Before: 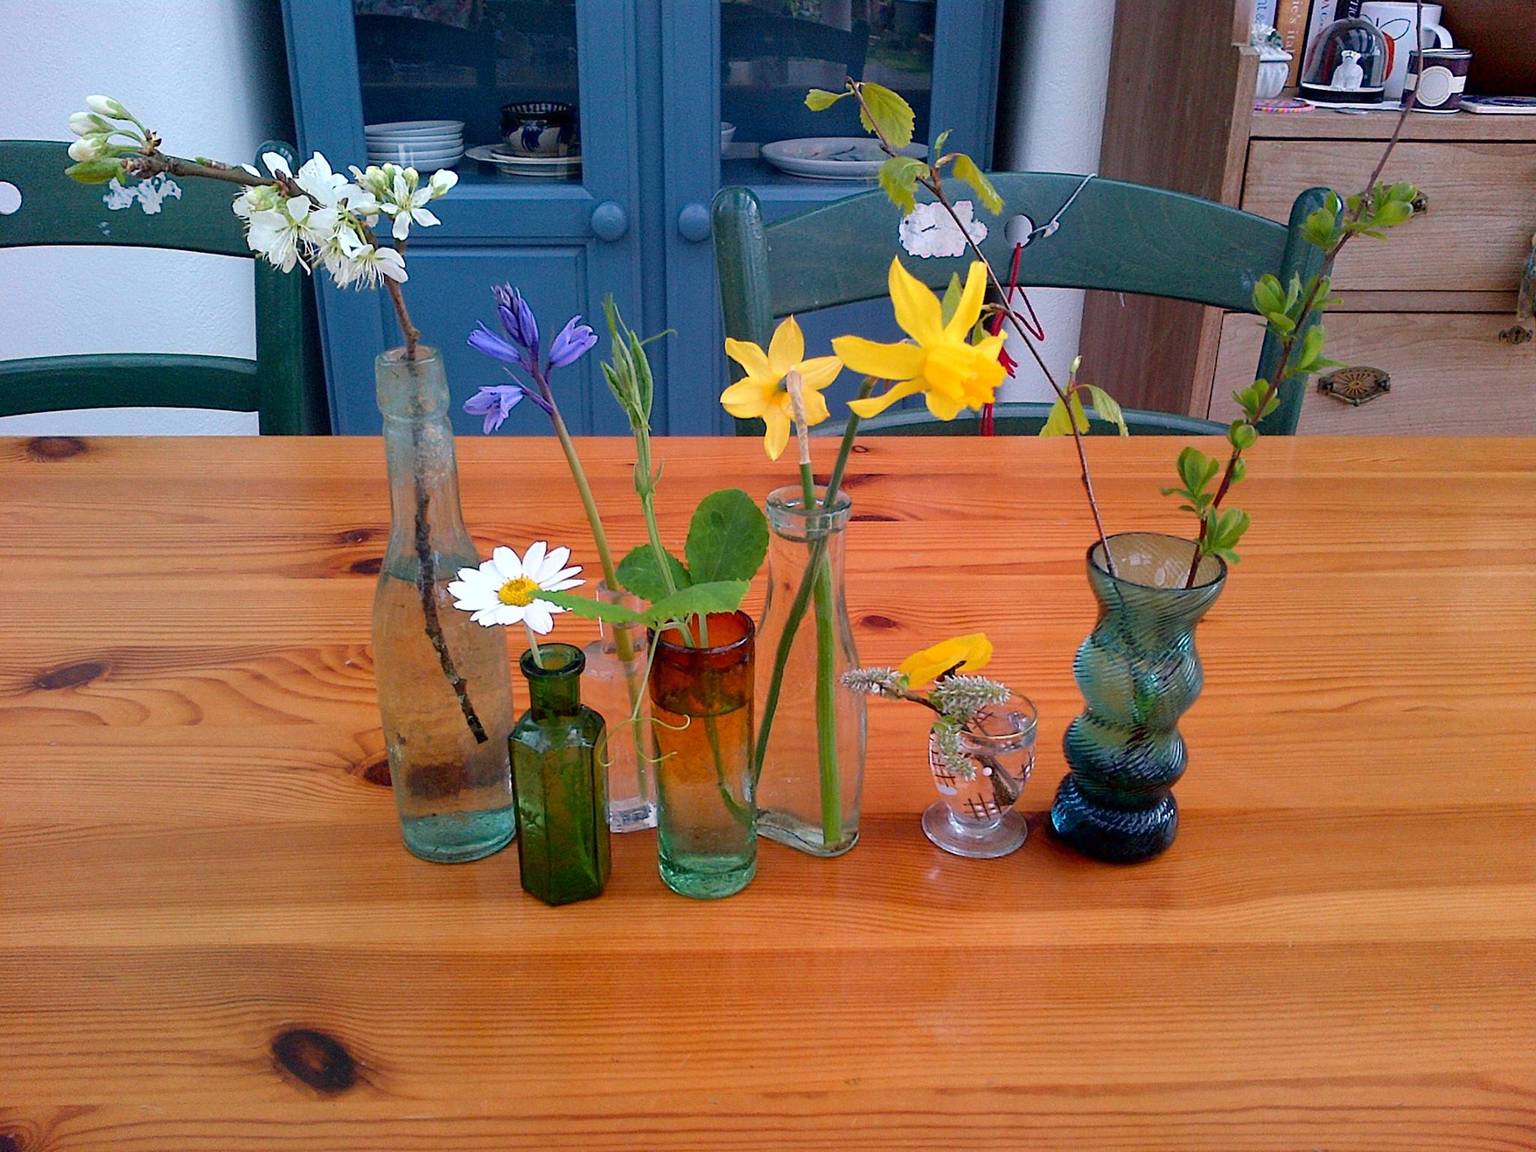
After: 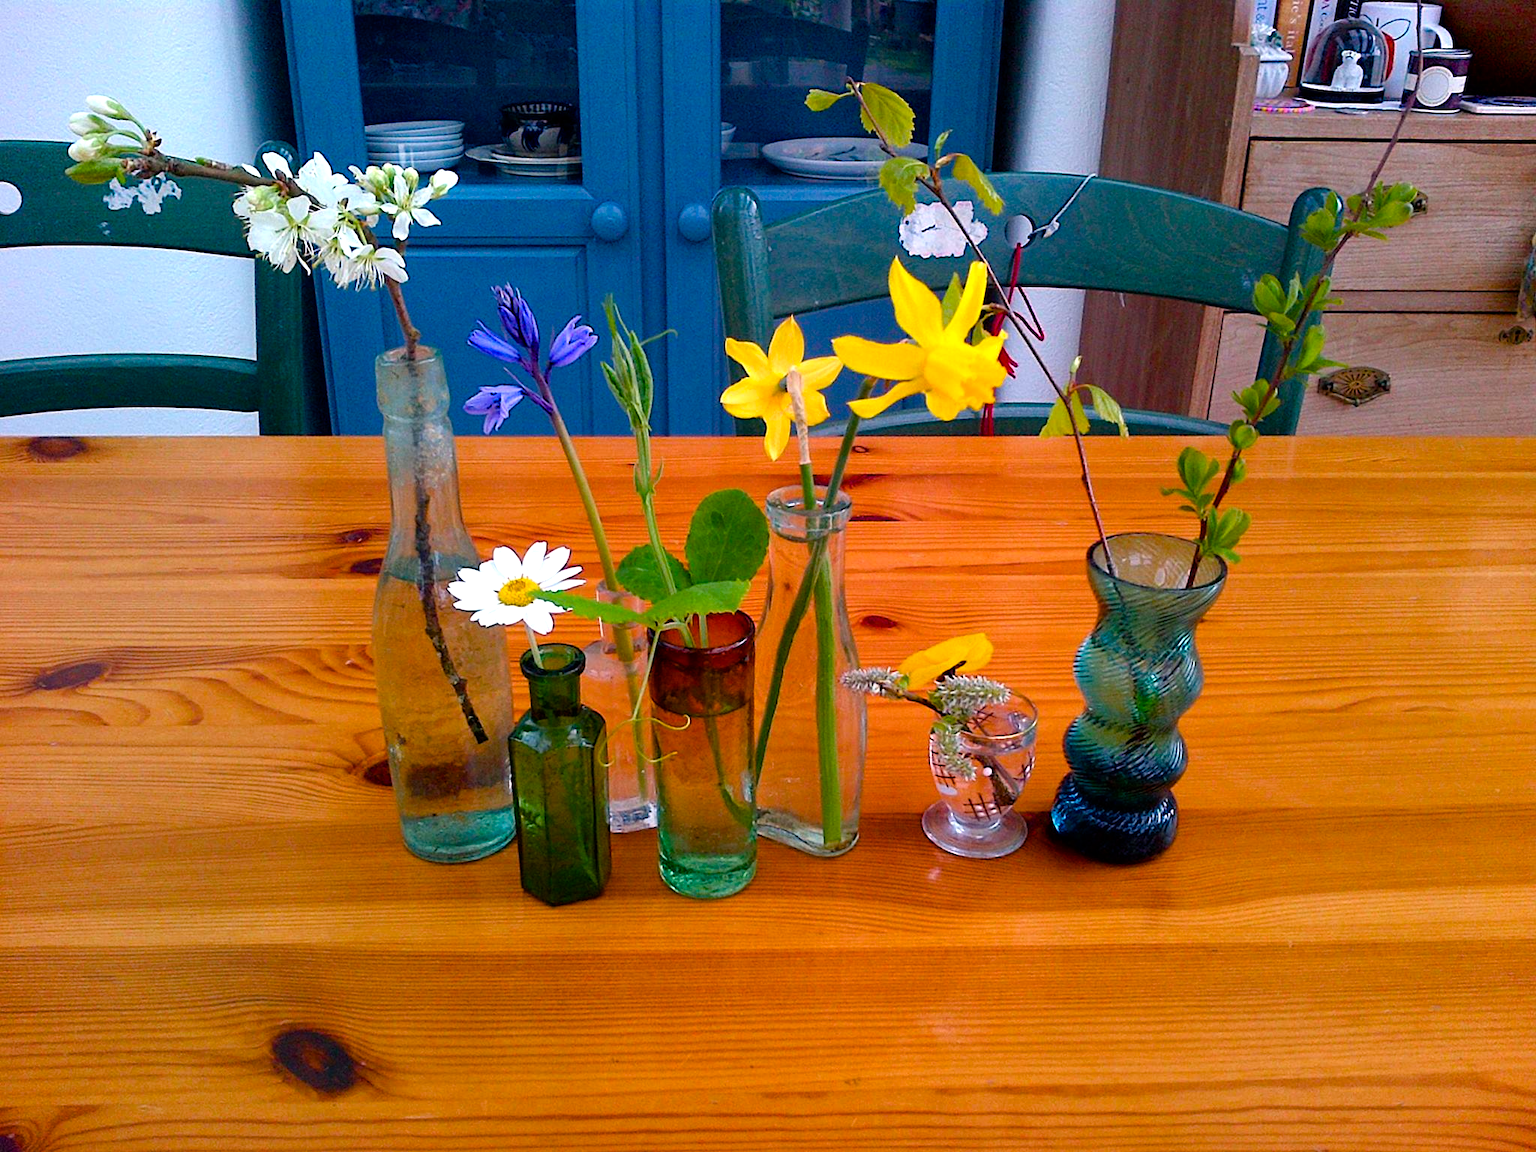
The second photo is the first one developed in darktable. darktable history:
color balance rgb: power › hue 328.23°, linear chroma grading › global chroma 19.547%, perceptual saturation grading › global saturation 20.616%, perceptual saturation grading › highlights -19.693%, perceptual saturation grading › shadows 29.532%, contrast 15.483%
